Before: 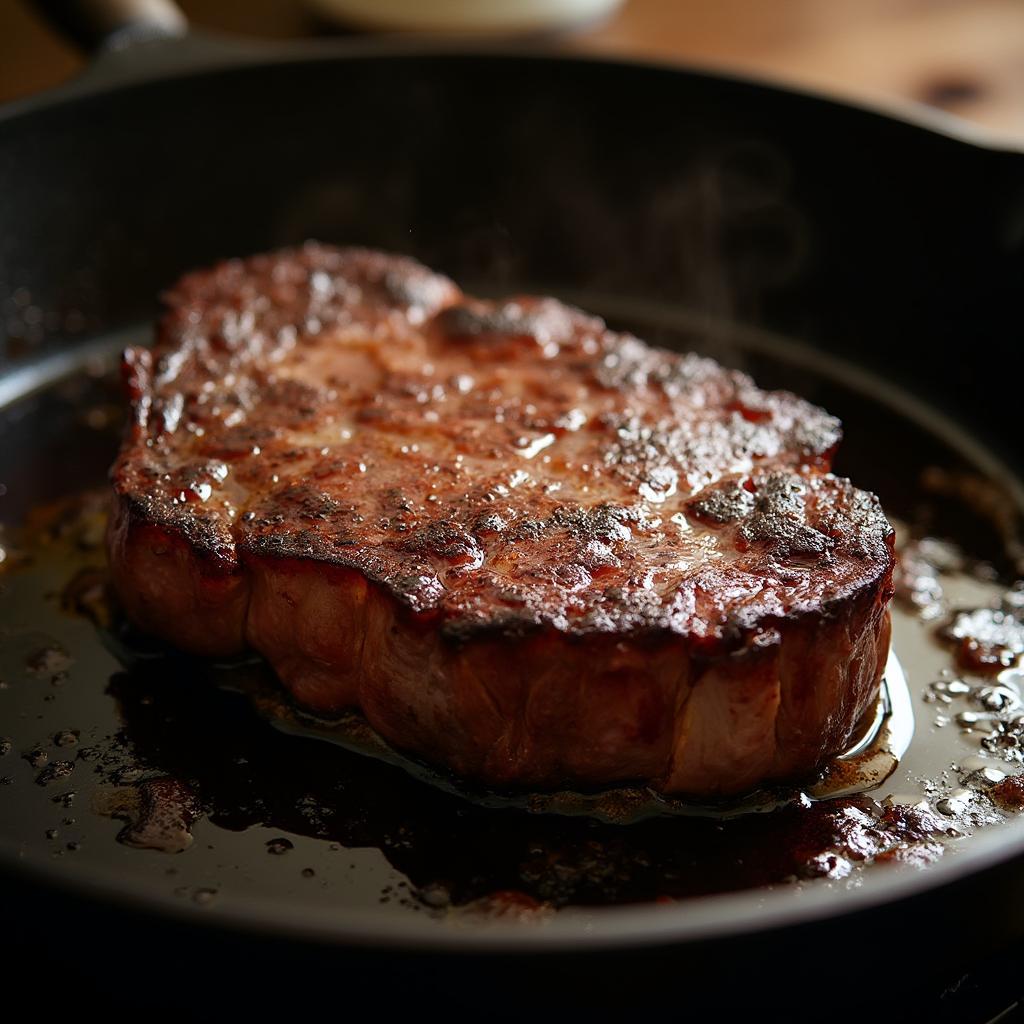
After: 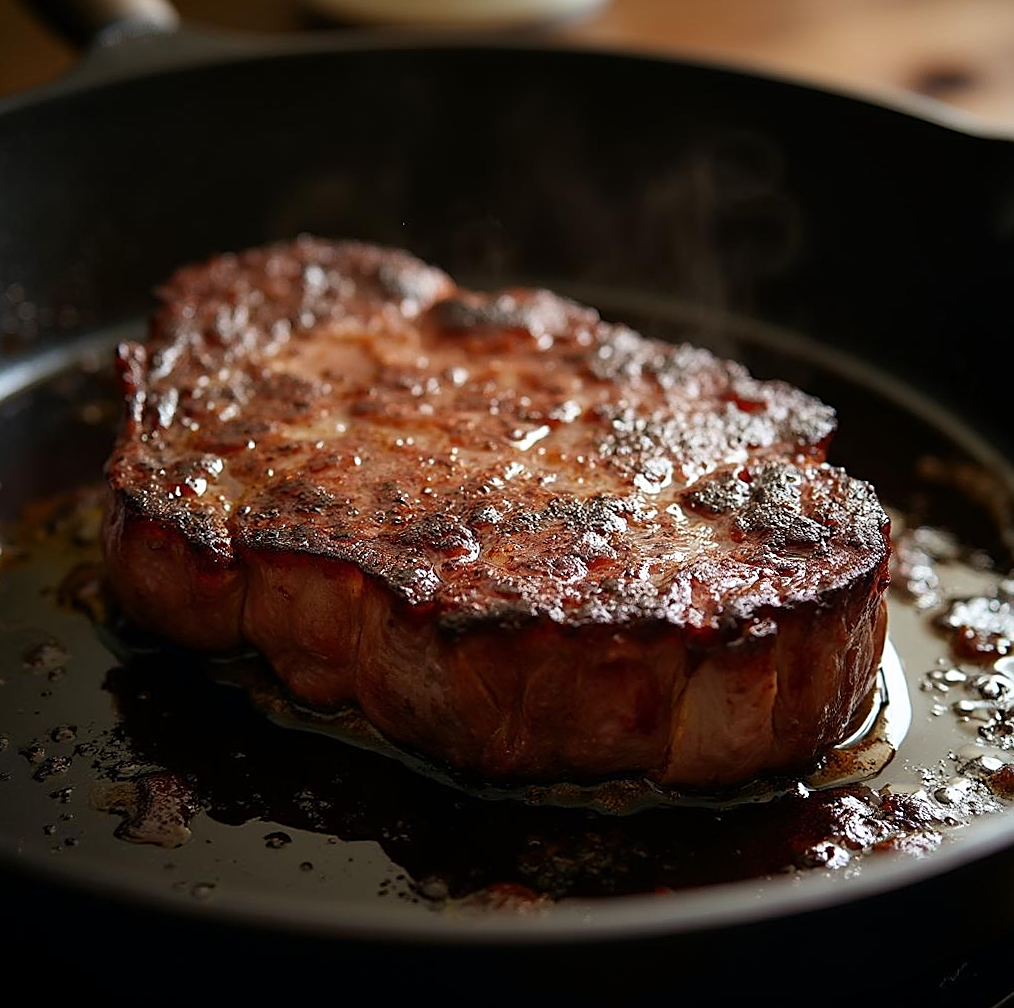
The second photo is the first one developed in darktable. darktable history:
sharpen: on, module defaults
rotate and perspective: rotation -0.45°, automatic cropping original format, crop left 0.008, crop right 0.992, crop top 0.012, crop bottom 0.988
